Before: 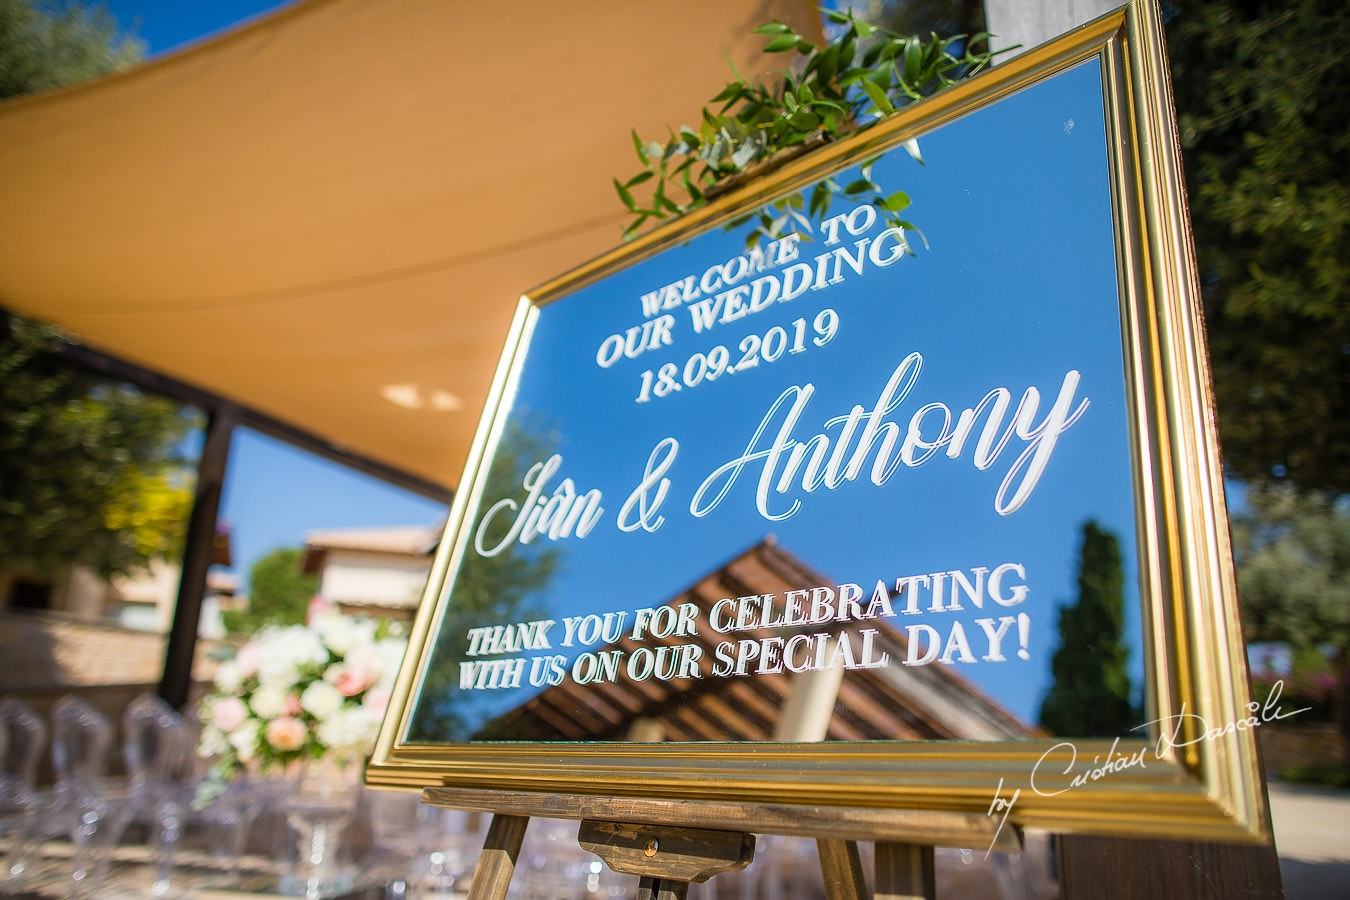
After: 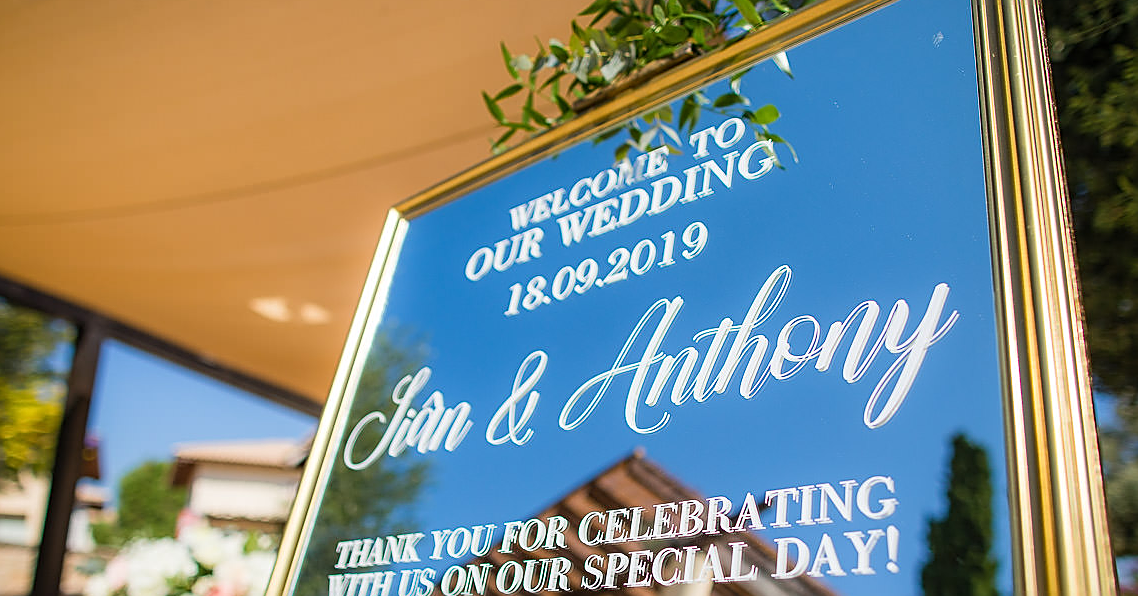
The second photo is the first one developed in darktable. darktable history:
crop and rotate: left 9.716%, top 9.677%, right 5.935%, bottom 24.046%
sharpen: amount 0.492
